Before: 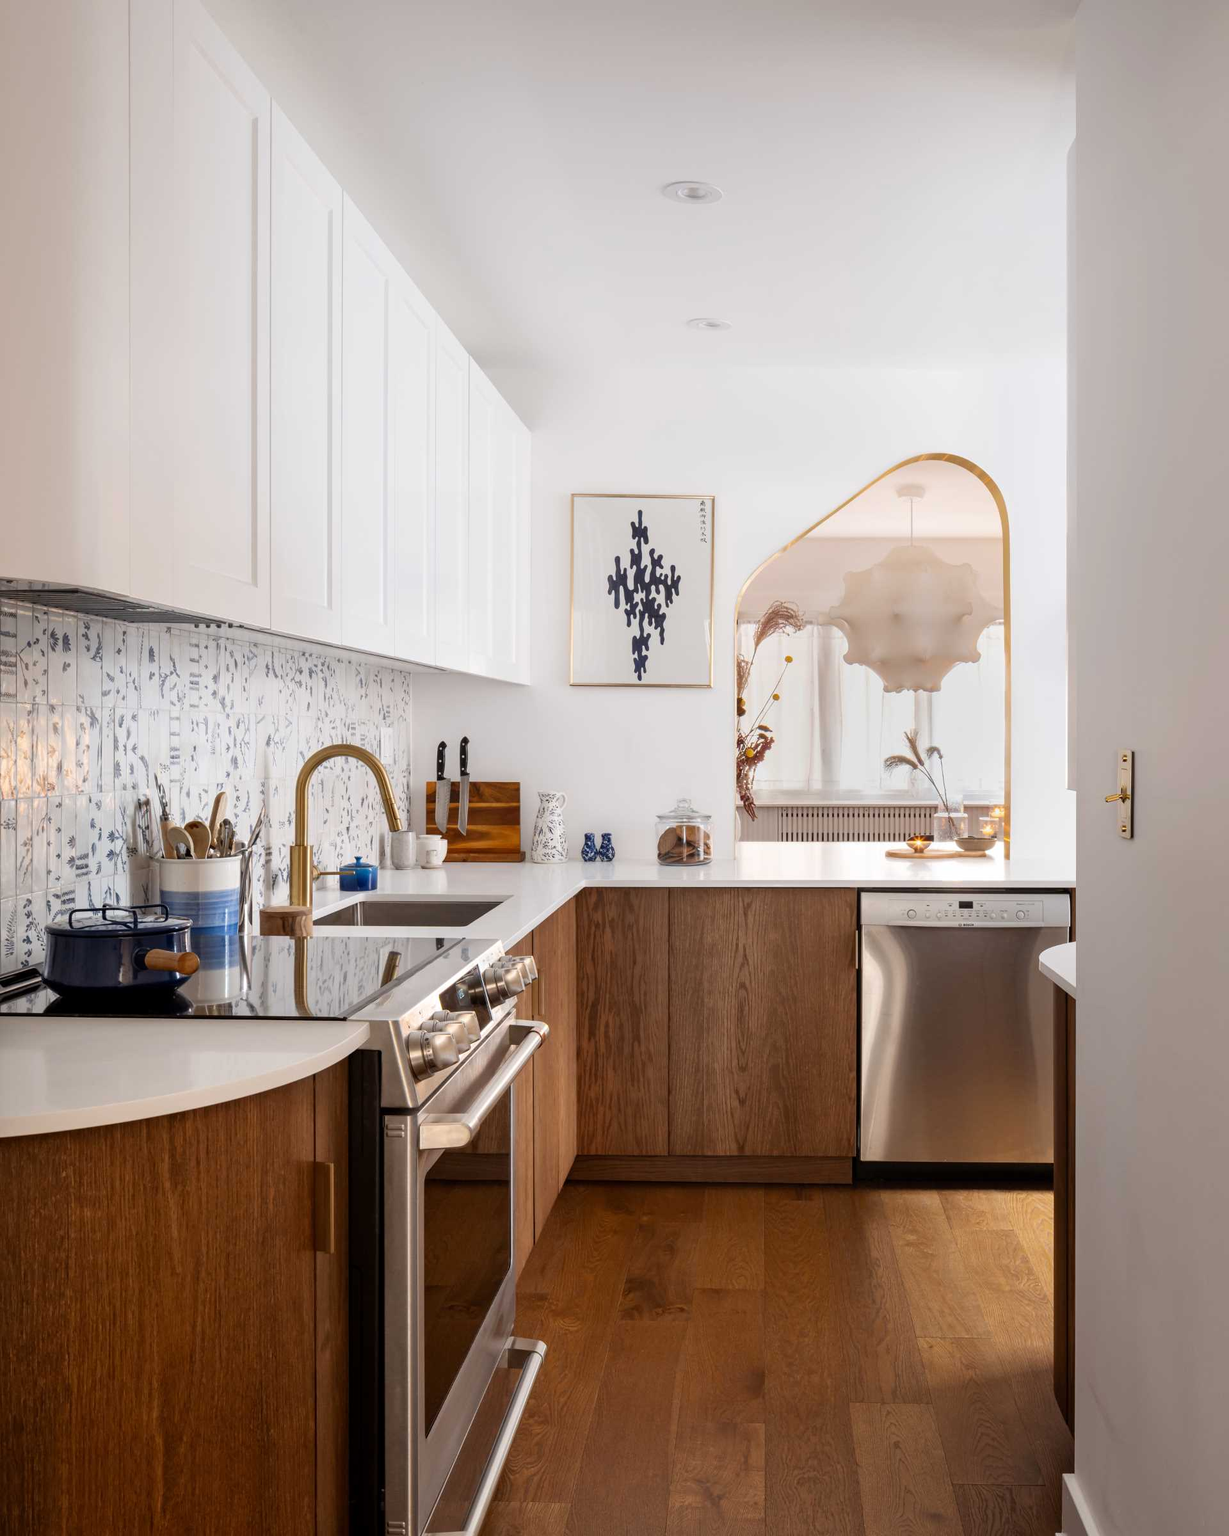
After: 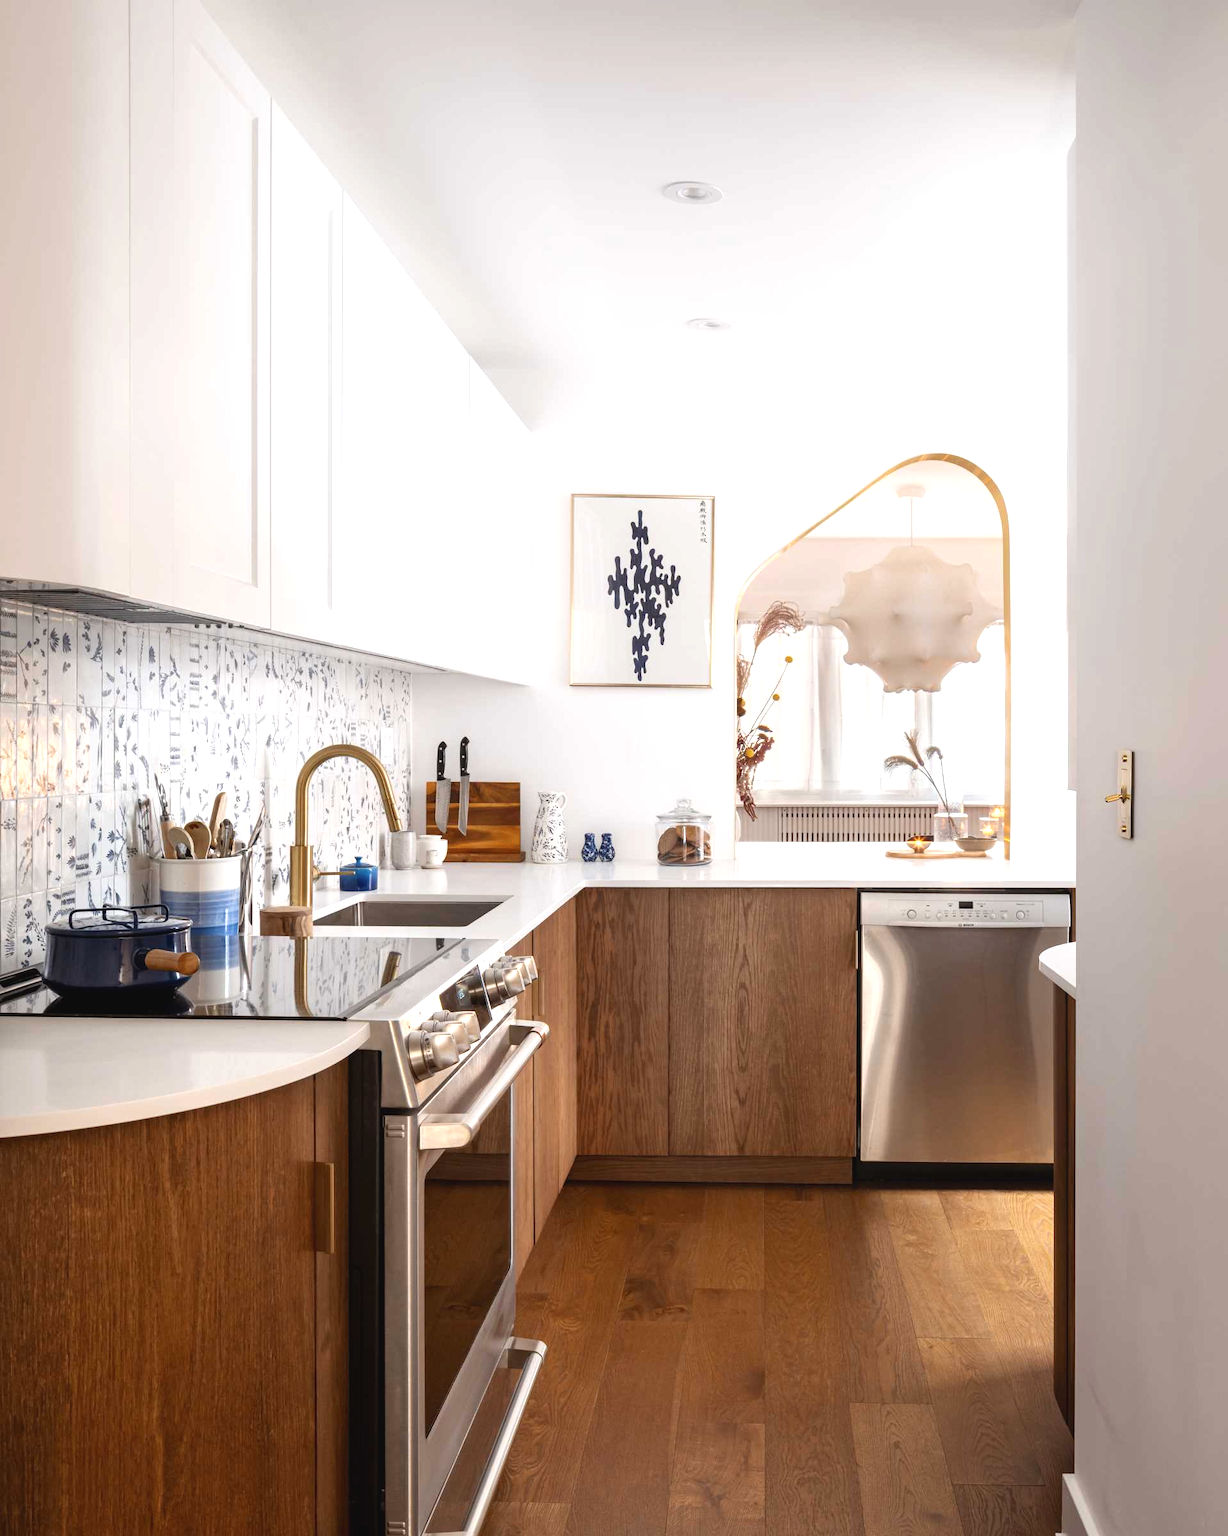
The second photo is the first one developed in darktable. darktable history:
contrast brightness saturation: contrast -0.08, brightness -0.04, saturation -0.11
exposure: black level correction 0, exposure 0.68 EV, compensate exposure bias true, compensate highlight preservation false
